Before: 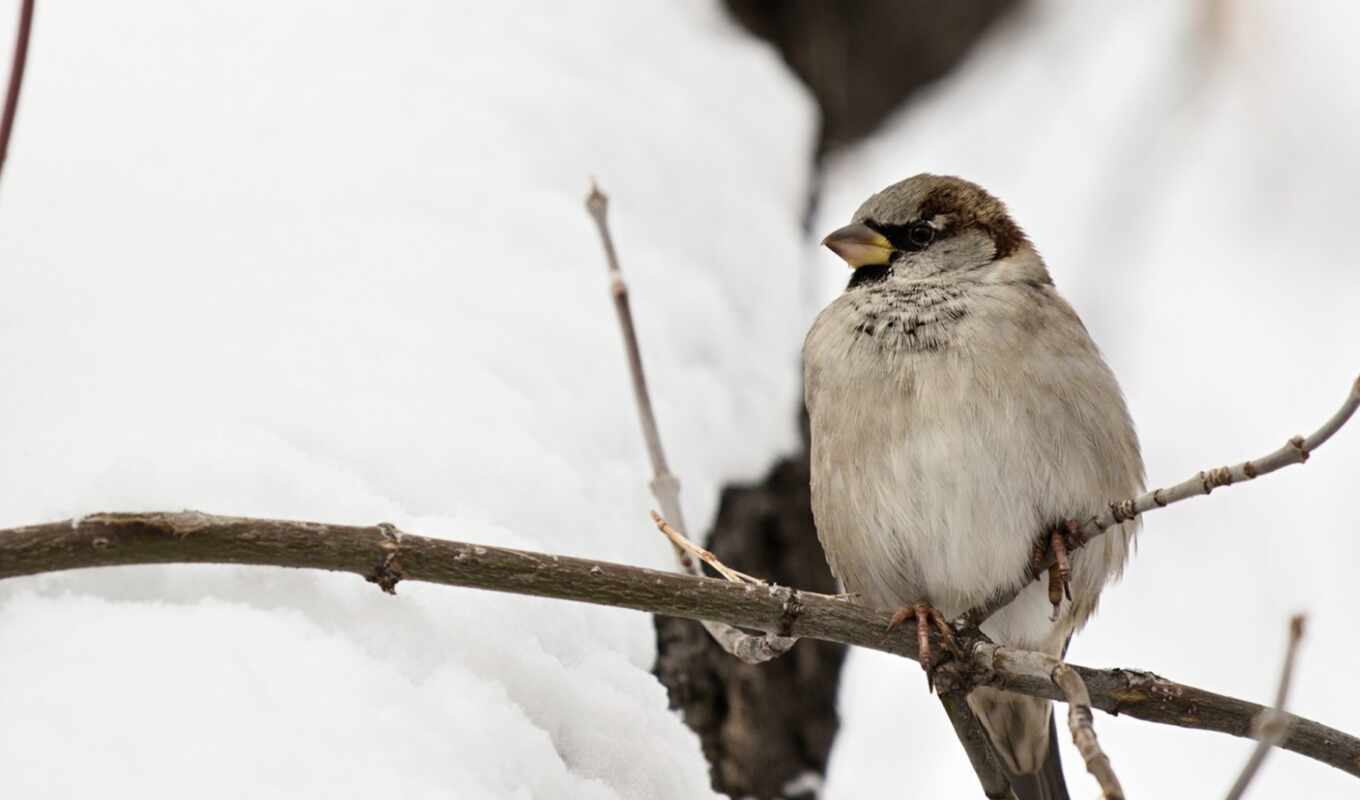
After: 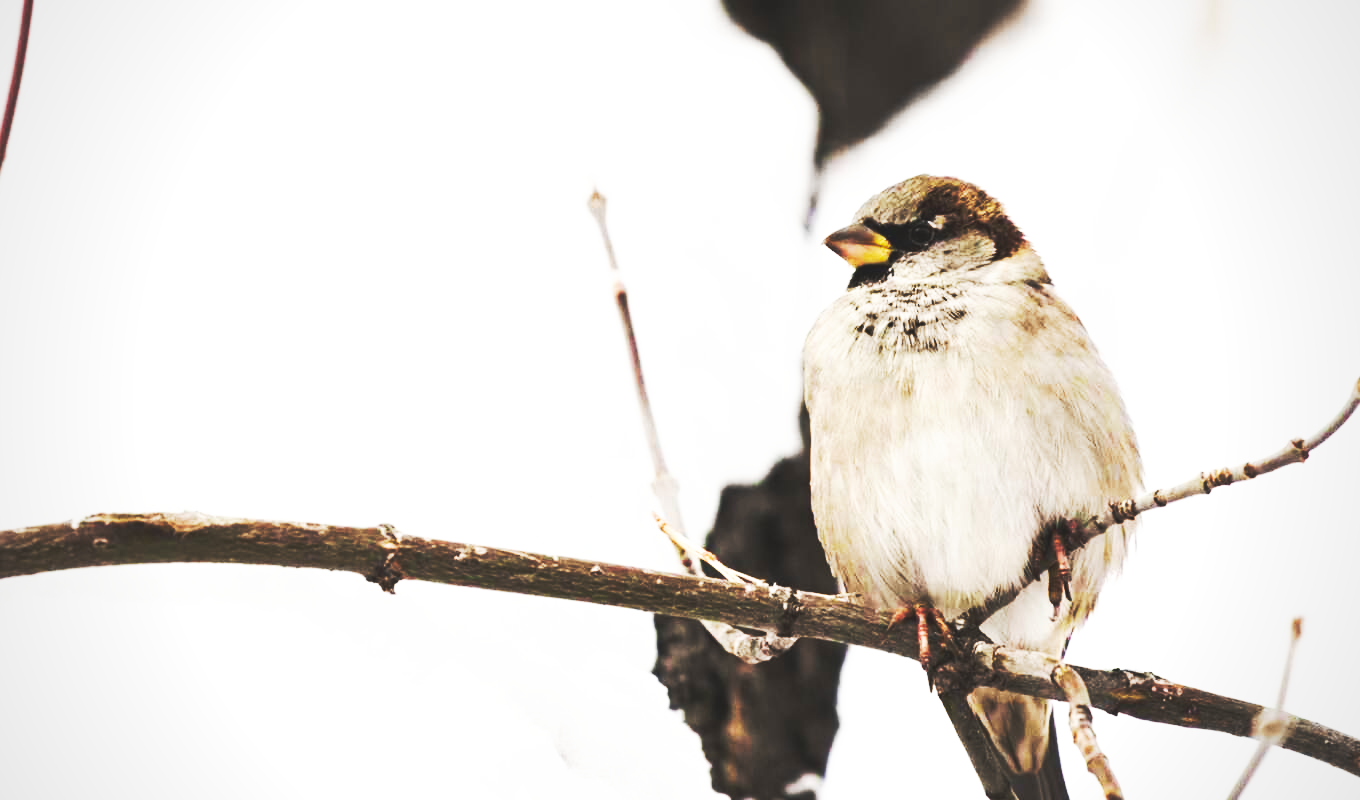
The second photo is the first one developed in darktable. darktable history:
base curve: curves: ch0 [(0, 0.015) (0.085, 0.116) (0.134, 0.298) (0.19, 0.545) (0.296, 0.764) (0.599, 0.982) (1, 1)], preserve colors none
vignetting: fall-off radius 93.87%
exposure: compensate highlight preservation false
